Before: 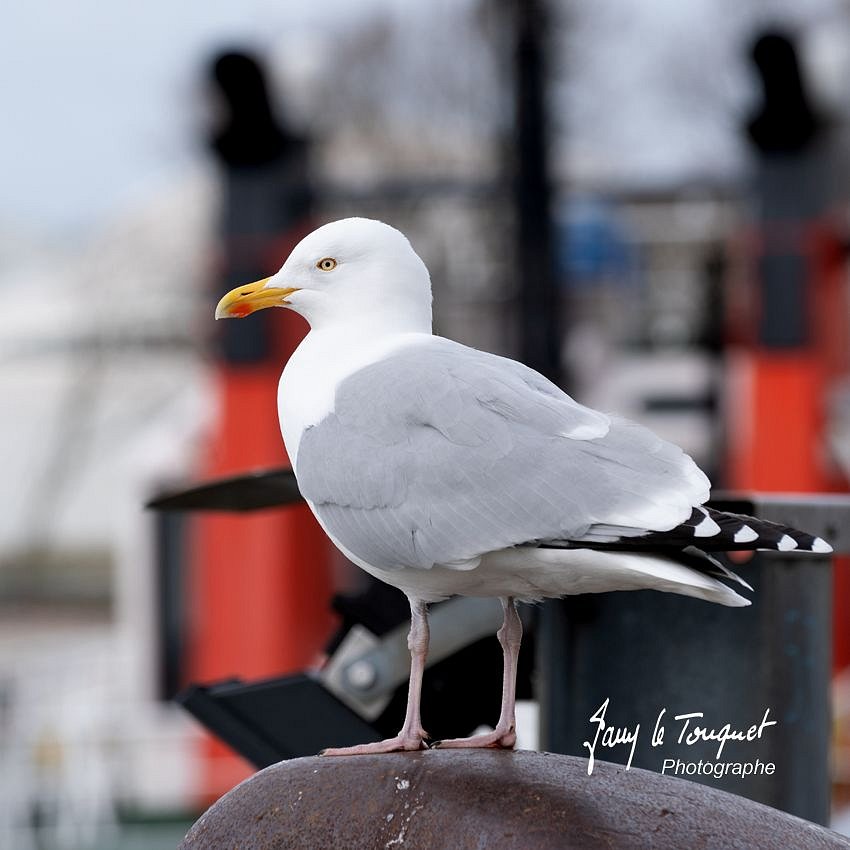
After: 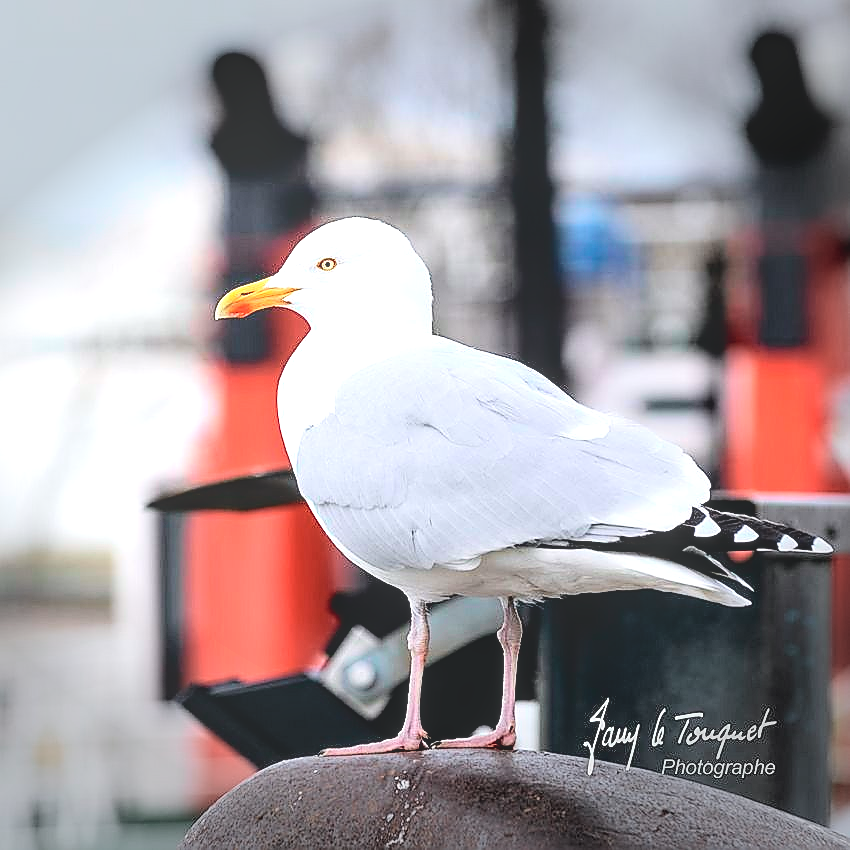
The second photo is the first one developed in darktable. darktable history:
tone curve: curves: ch0 [(0, 0) (0.051, 0.027) (0.096, 0.071) (0.219, 0.248) (0.428, 0.52) (0.596, 0.713) (0.727, 0.823) (0.859, 0.924) (1, 1)]; ch1 [(0, 0) (0.1, 0.038) (0.318, 0.221) (0.413, 0.325) (0.454, 0.41) (0.493, 0.478) (0.503, 0.501) (0.516, 0.515) (0.548, 0.575) (0.561, 0.596) (0.594, 0.647) (0.666, 0.701) (1, 1)]; ch2 [(0, 0) (0.453, 0.44) (0.479, 0.476) (0.504, 0.5) (0.52, 0.526) (0.557, 0.585) (0.583, 0.608) (0.824, 0.815) (1, 1)], color space Lab, independent channels, preserve colors none
sharpen: radius 1.382, amount 1.247, threshold 0.672
vignetting: fall-off start 90.28%, fall-off radius 39.39%, width/height ratio 1.226, shape 1.29, unbound false
tone equalizer: -8 EV -1.12 EV, -7 EV -1.02 EV, -6 EV -0.903 EV, -5 EV -0.595 EV, -3 EV 0.545 EV, -2 EV 0.863 EV, -1 EV 1.01 EV, +0 EV 1.07 EV
local contrast: highlights 48%, shadows 4%, detail 99%
